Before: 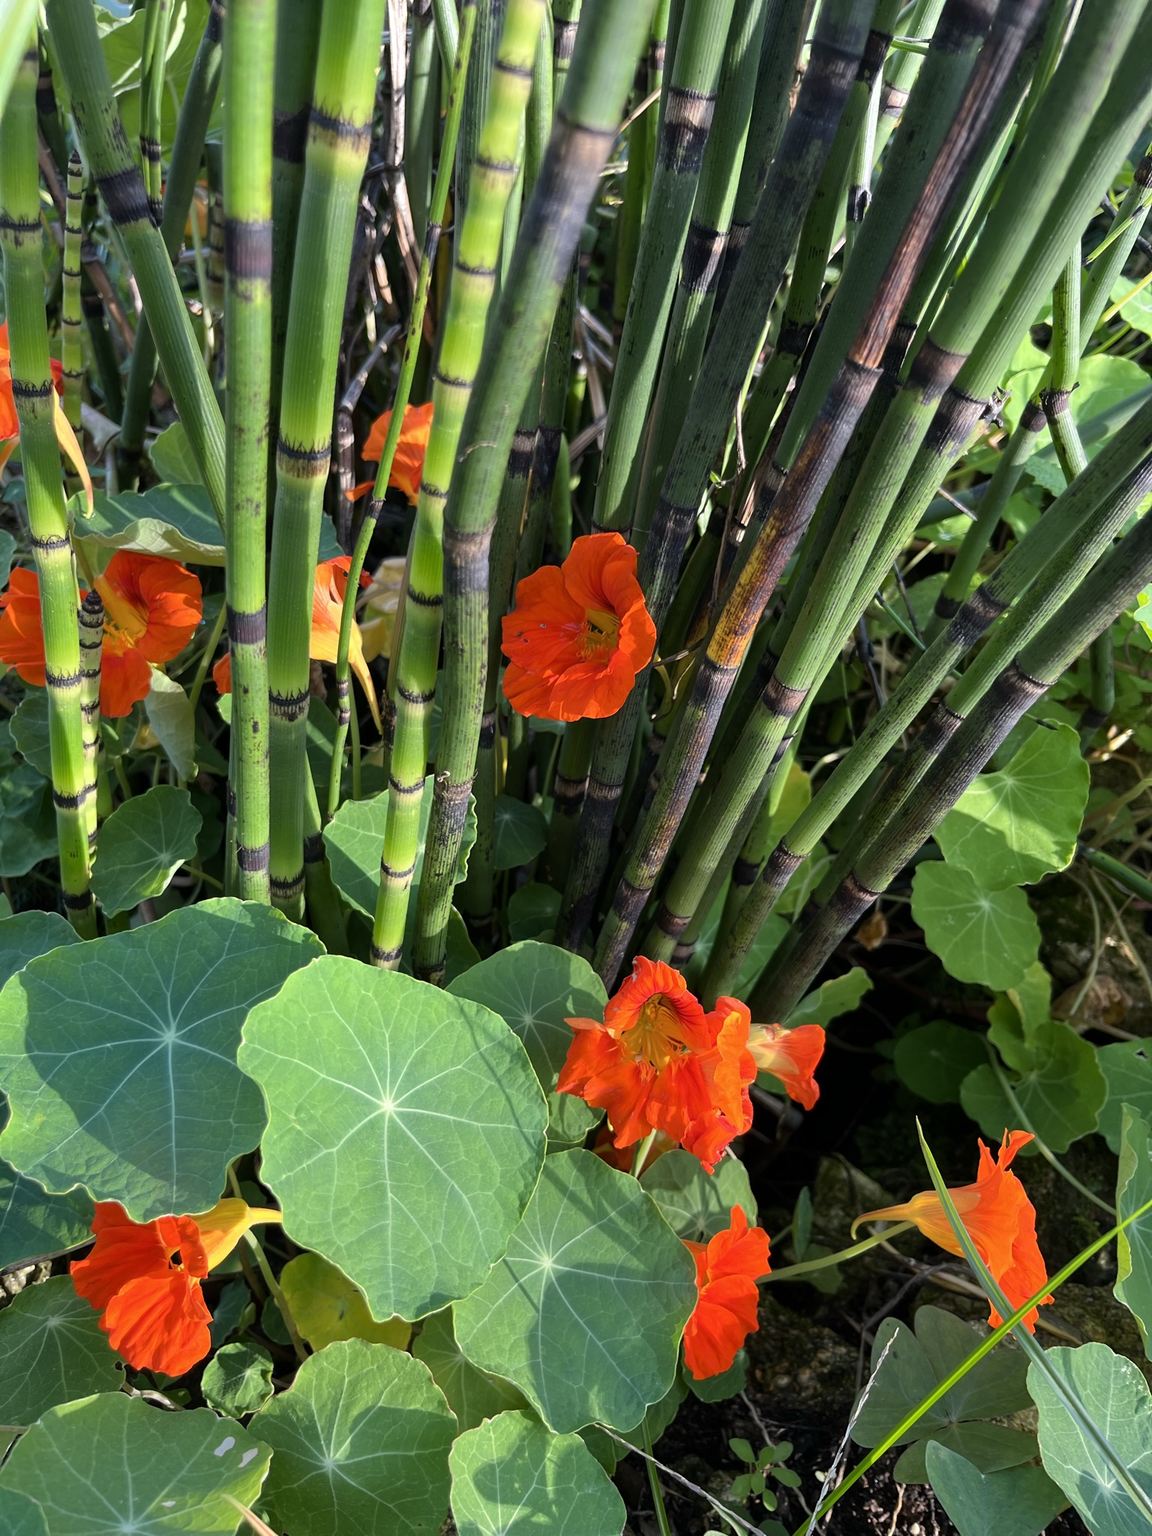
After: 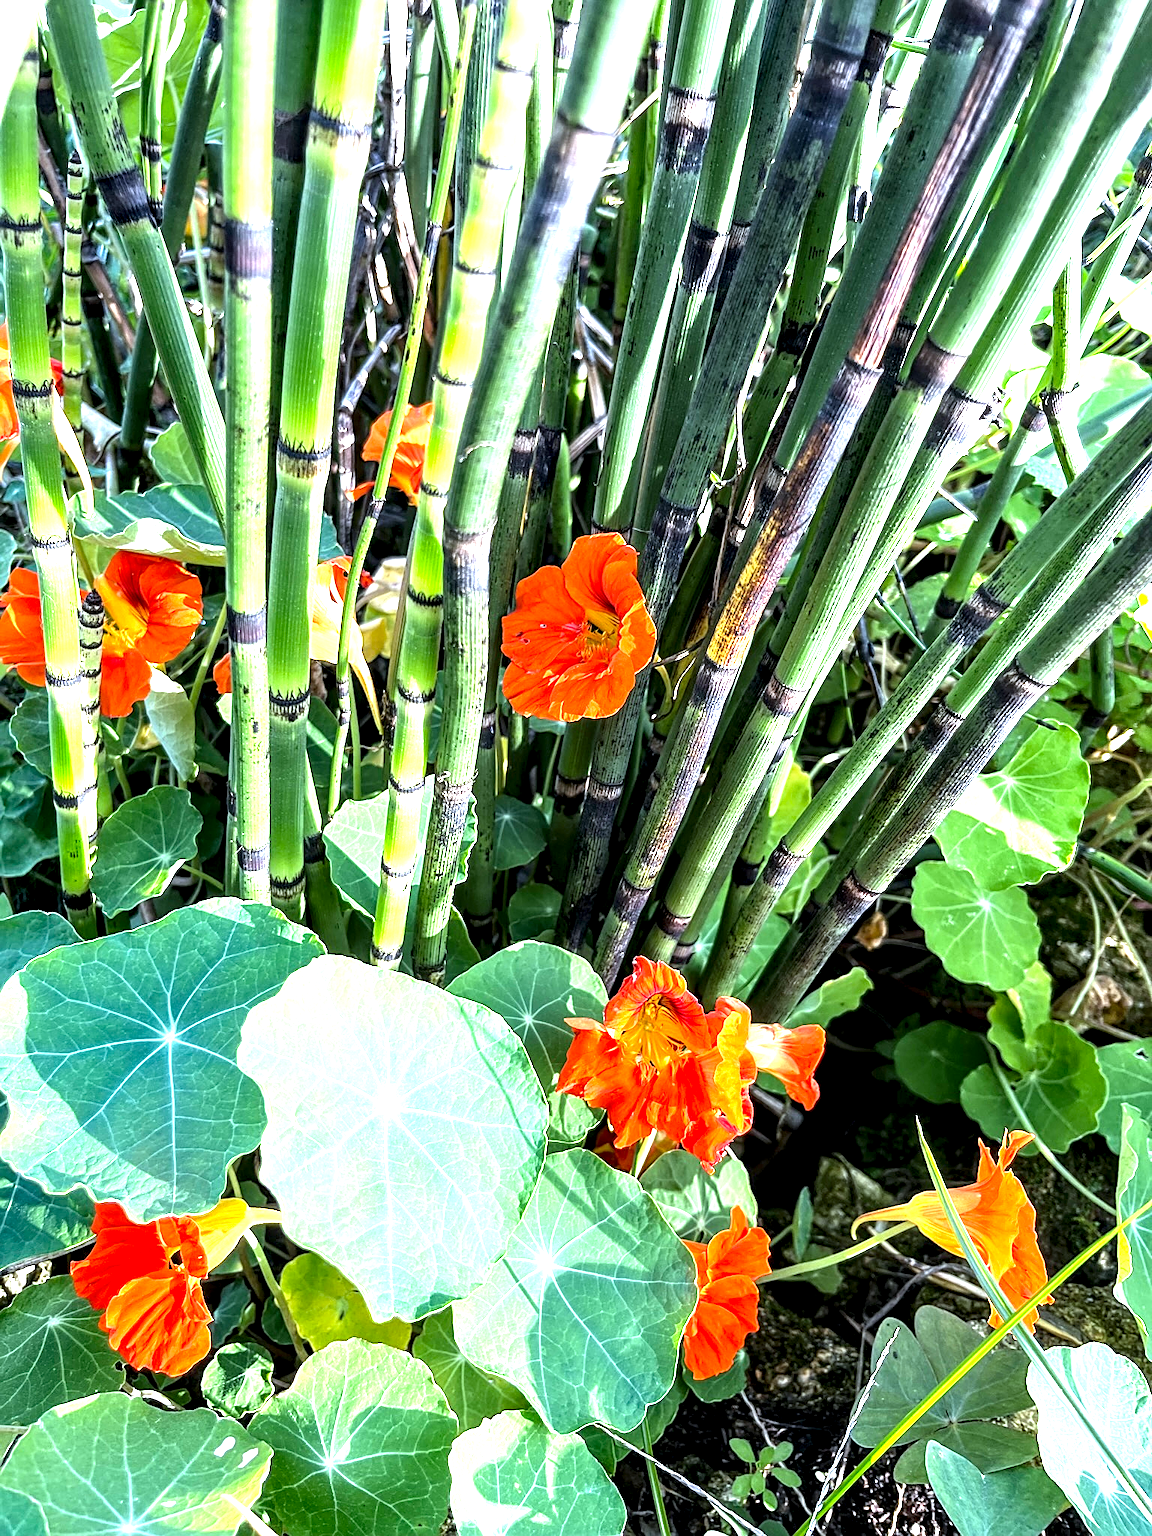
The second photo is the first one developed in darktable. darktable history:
white balance: red 0.931, blue 1.11
exposure: black level correction 0, exposure 1.7 EV, compensate exposure bias true, compensate highlight preservation false
sharpen: on, module defaults
local contrast: highlights 80%, shadows 57%, detail 175%, midtone range 0.602
